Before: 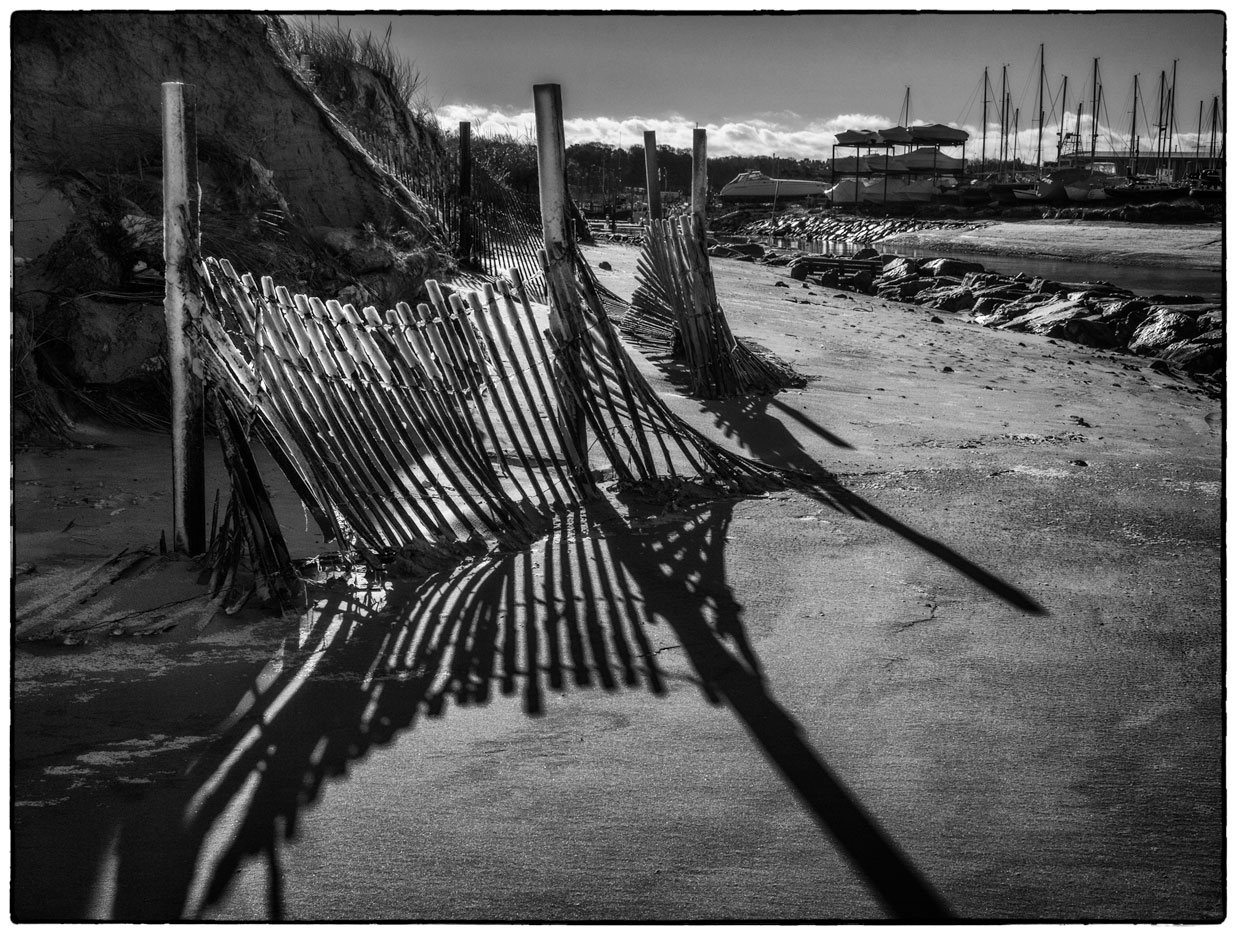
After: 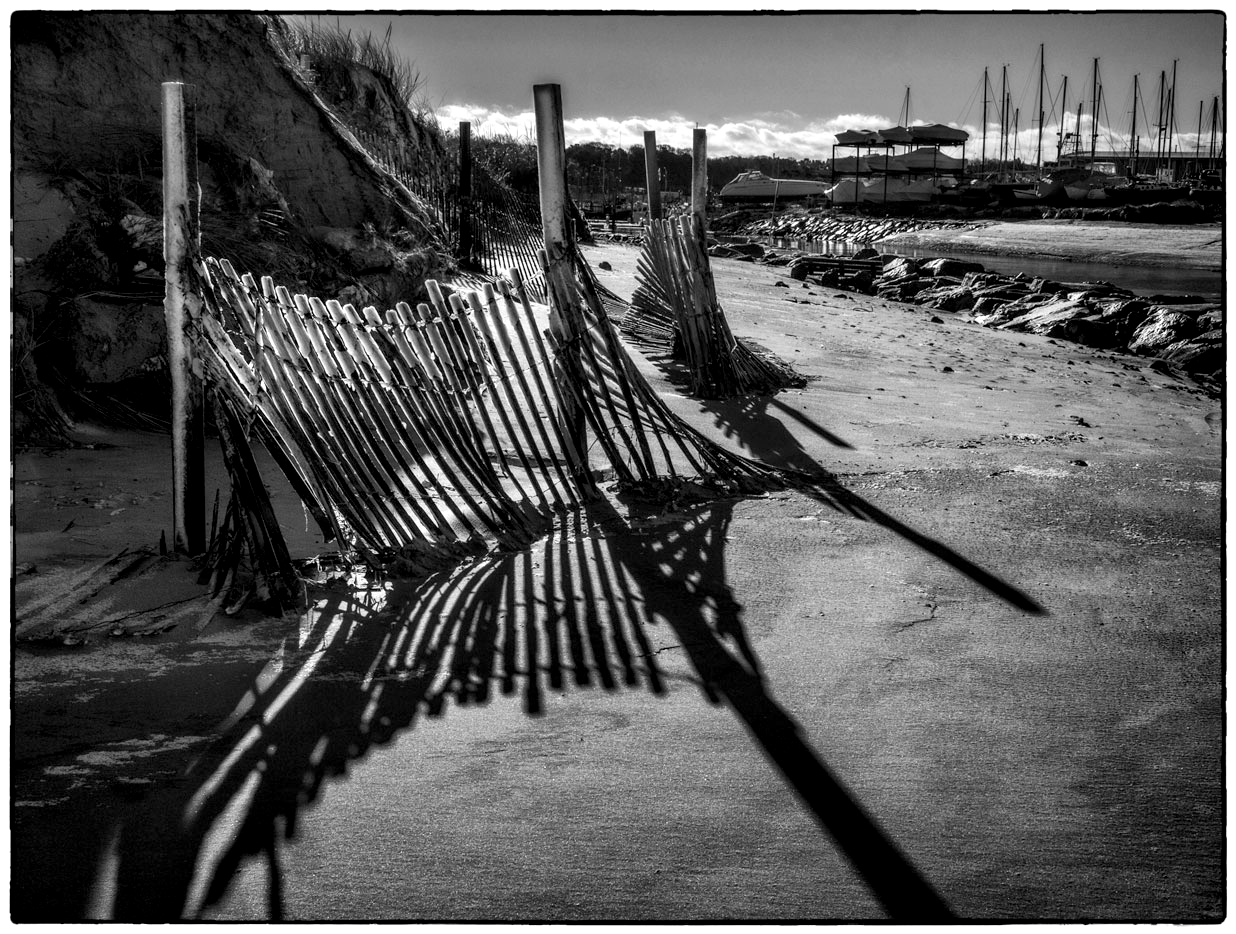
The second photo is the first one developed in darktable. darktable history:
exposure: black level correction 0.005, exposure 0.274 EV, compensate highlight preservation false
